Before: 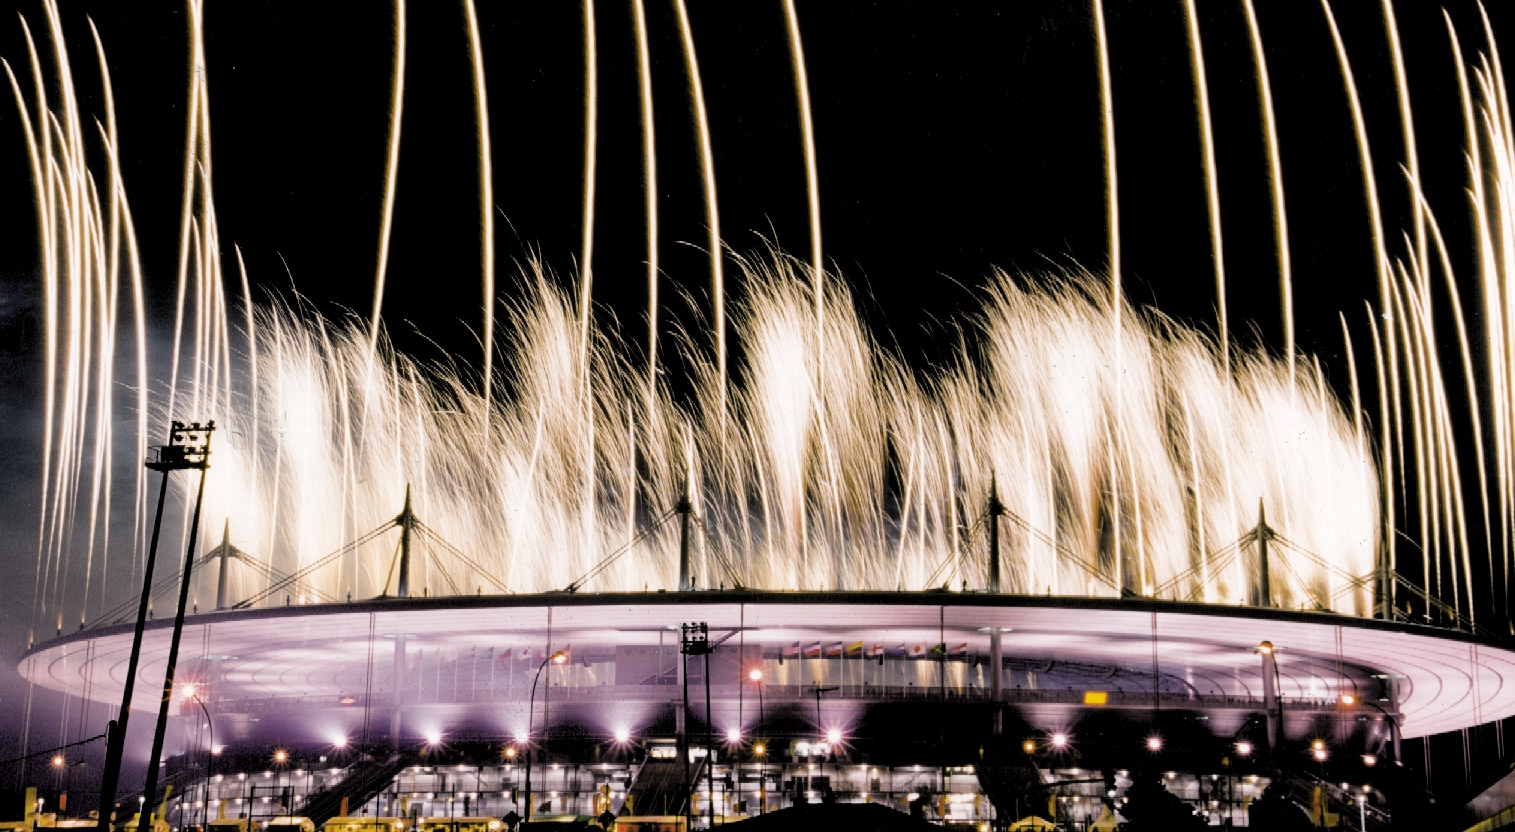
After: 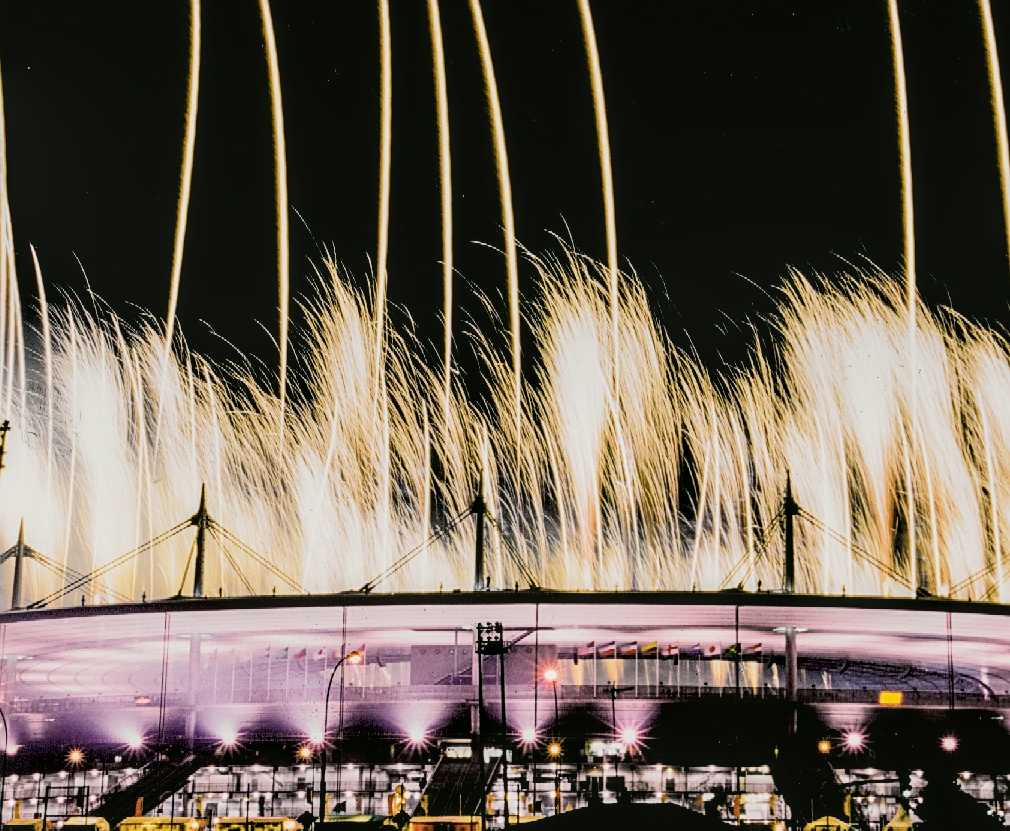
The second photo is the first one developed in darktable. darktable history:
tone curve: curves: ch0 [(0, 0.017) (0.091, 0.04) (0.296, 0.276) (0.439, 0.482) (0.64, 0.729) (0.785, 0.817) (0.995, 0.917)]; ch1 [(0, 0) (0.384, 0.365) (0.463, 0.447) (0.486, 0.474) (0.503, 0.497) (0.526, 0.52) (0.555, 0.564) (0.578, 0.589) (0.638, 0.66) (0.766, 0.773) (1, 1)]; ch2 [(0, 0) (0.374, 0.344) (0.446, 0.443) (0.501, 0.509) (0.528, 0.522) (0.569, 0.593) (0.61, 0.646) (0.666, 0.688) (1, 1)], color space Lab, independent channels, preserve colors none
crop and rotate: left 13.537%, right 19.796%
local contrast: detail 130%
sharpen: on, module defaults
